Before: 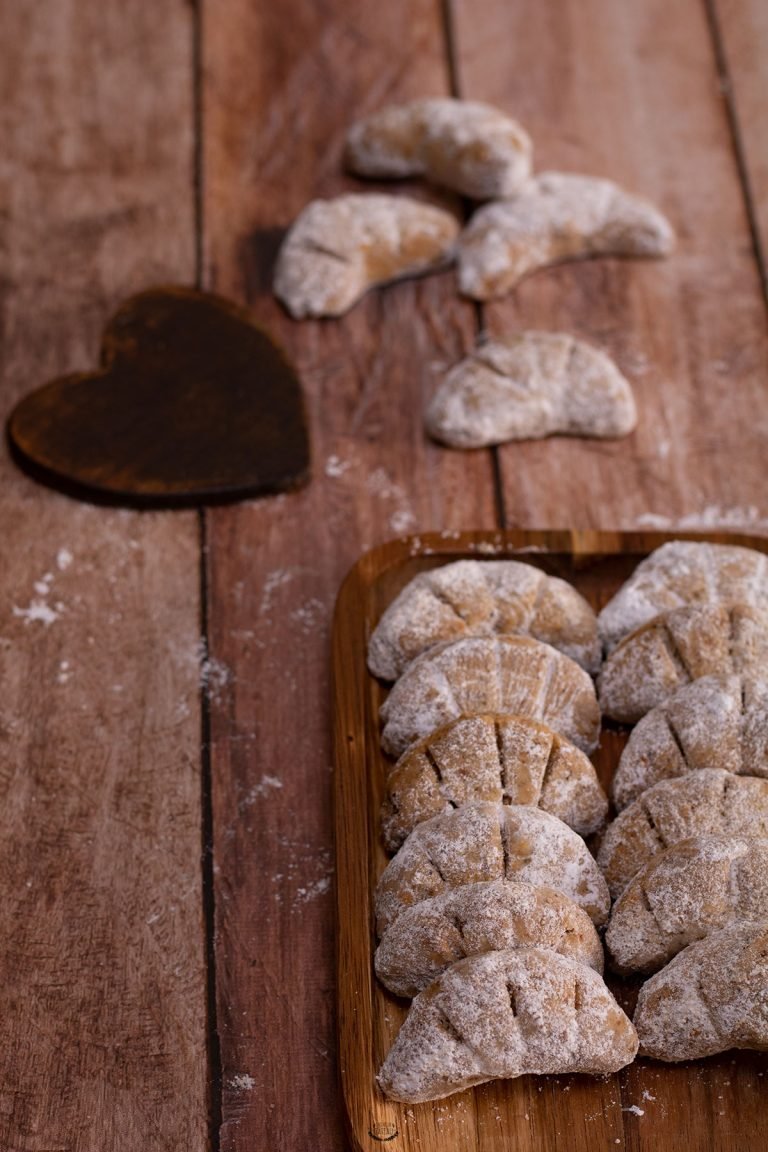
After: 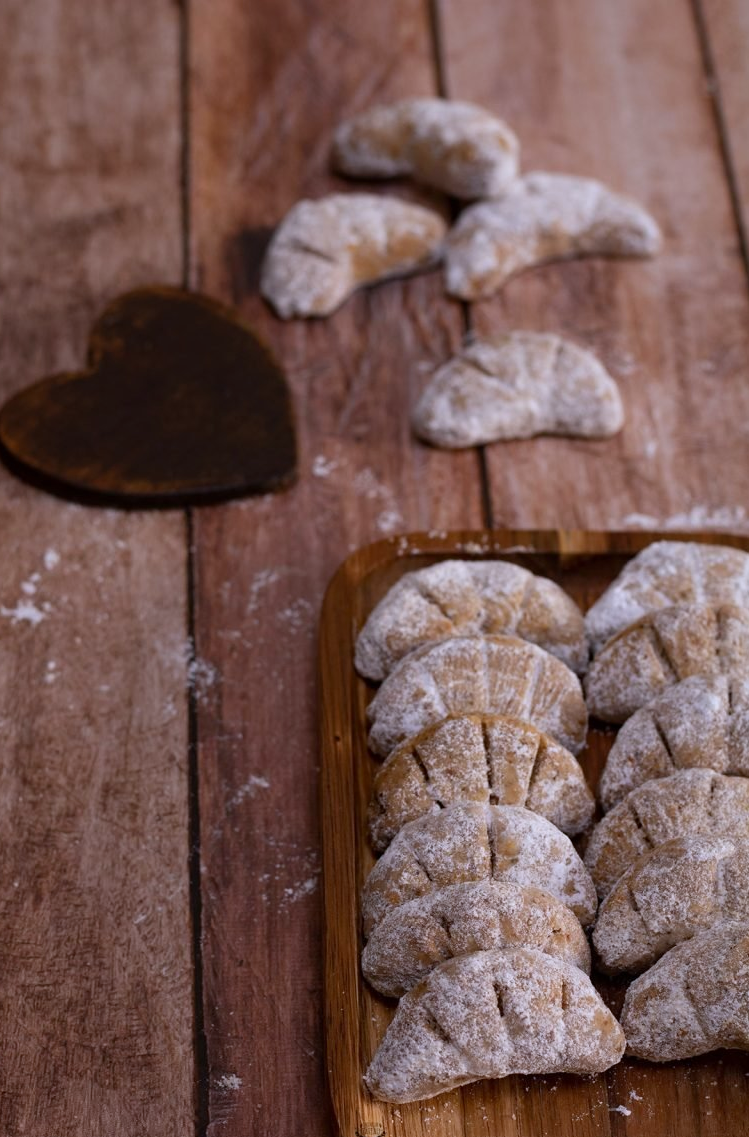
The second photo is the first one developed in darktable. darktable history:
crop and rotate: left 1.774%, right 0.633%, bottom 1.28%
white balance: red 0.954, blue 1.079
